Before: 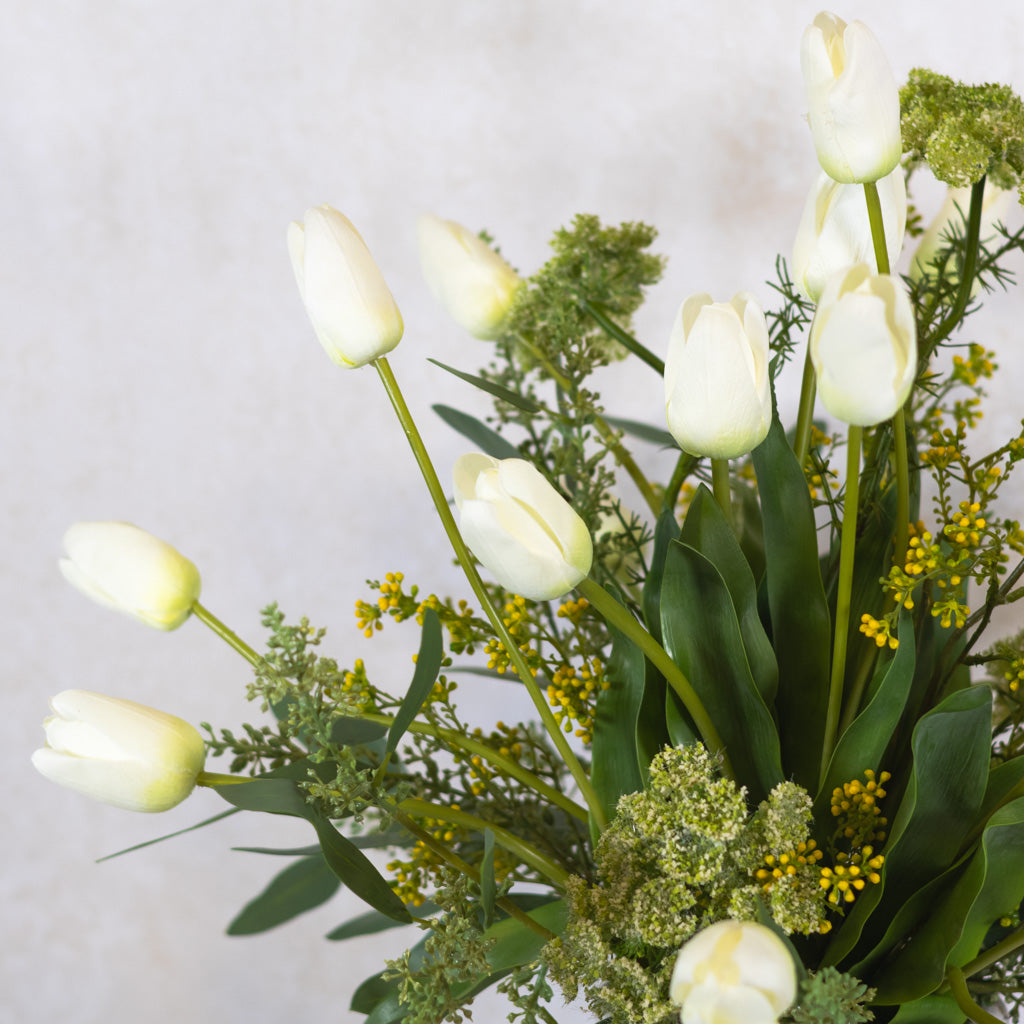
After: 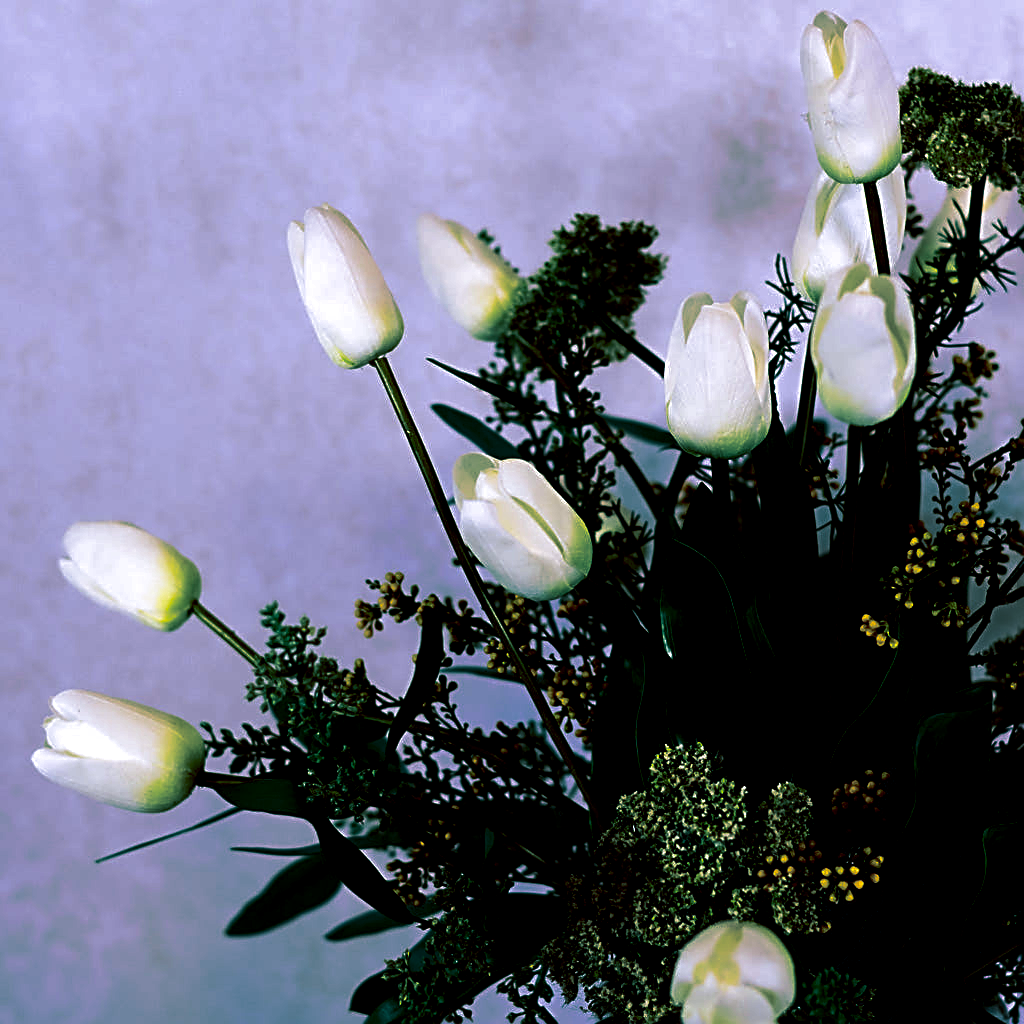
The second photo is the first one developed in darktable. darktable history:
split-toning: shadows › hue 183.6°, shadows › saturation 0.52, highlights › hue 0°, highlights › saturation 0
sharpen: radius 2.584, amount 0.688
white balance: red 1.004, blue 1.096
contrast brightness saturation: brightness -1, saturation 1
